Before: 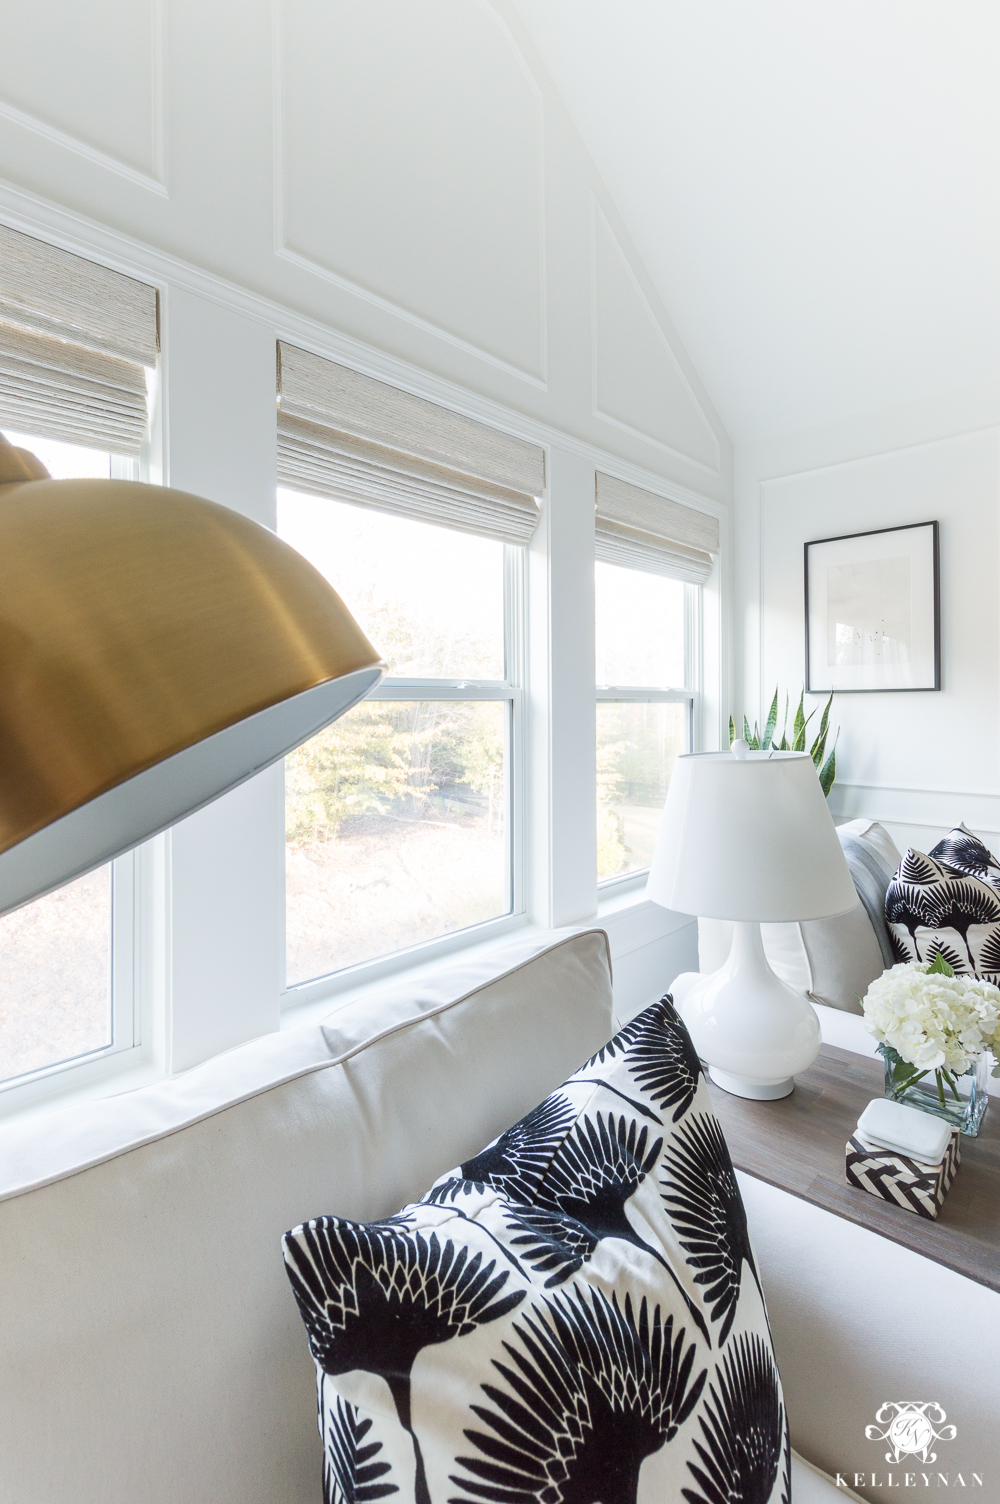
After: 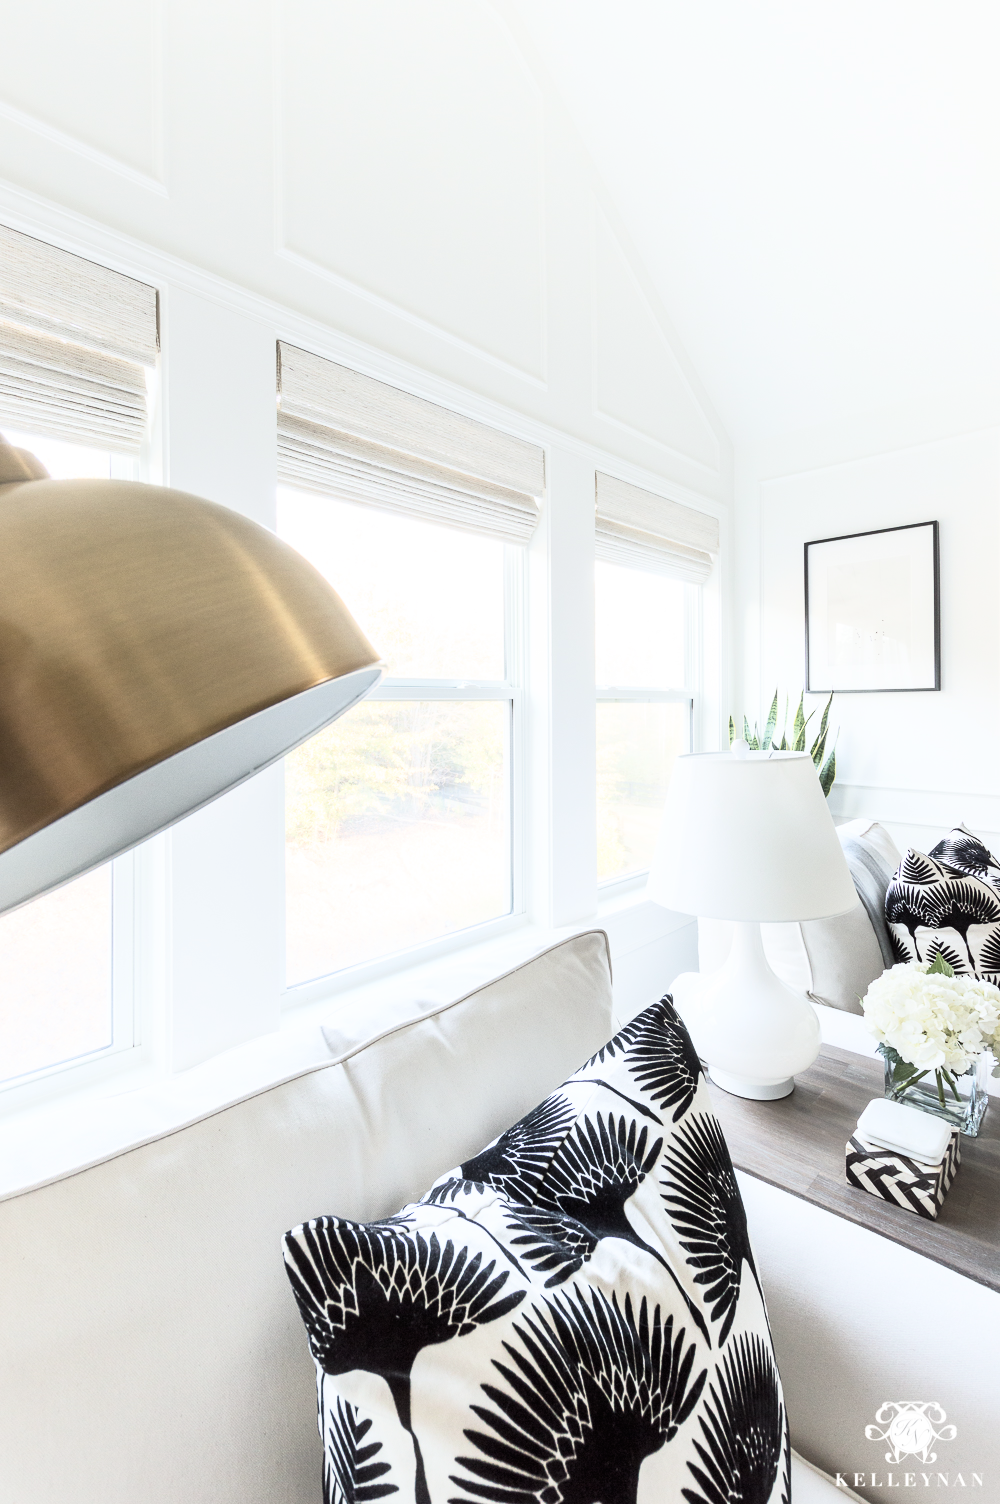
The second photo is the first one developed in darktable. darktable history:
contrast brightness saturation: contrast 0.1, saturation -0.36
rotate and perspective: automatic cropping off
base curve: curves: ch0 [(0, 0) (0.005, 0.002) (0.193, 0.295) (0.399, 0.664) (0.75, 0.928) (1, 1)]
